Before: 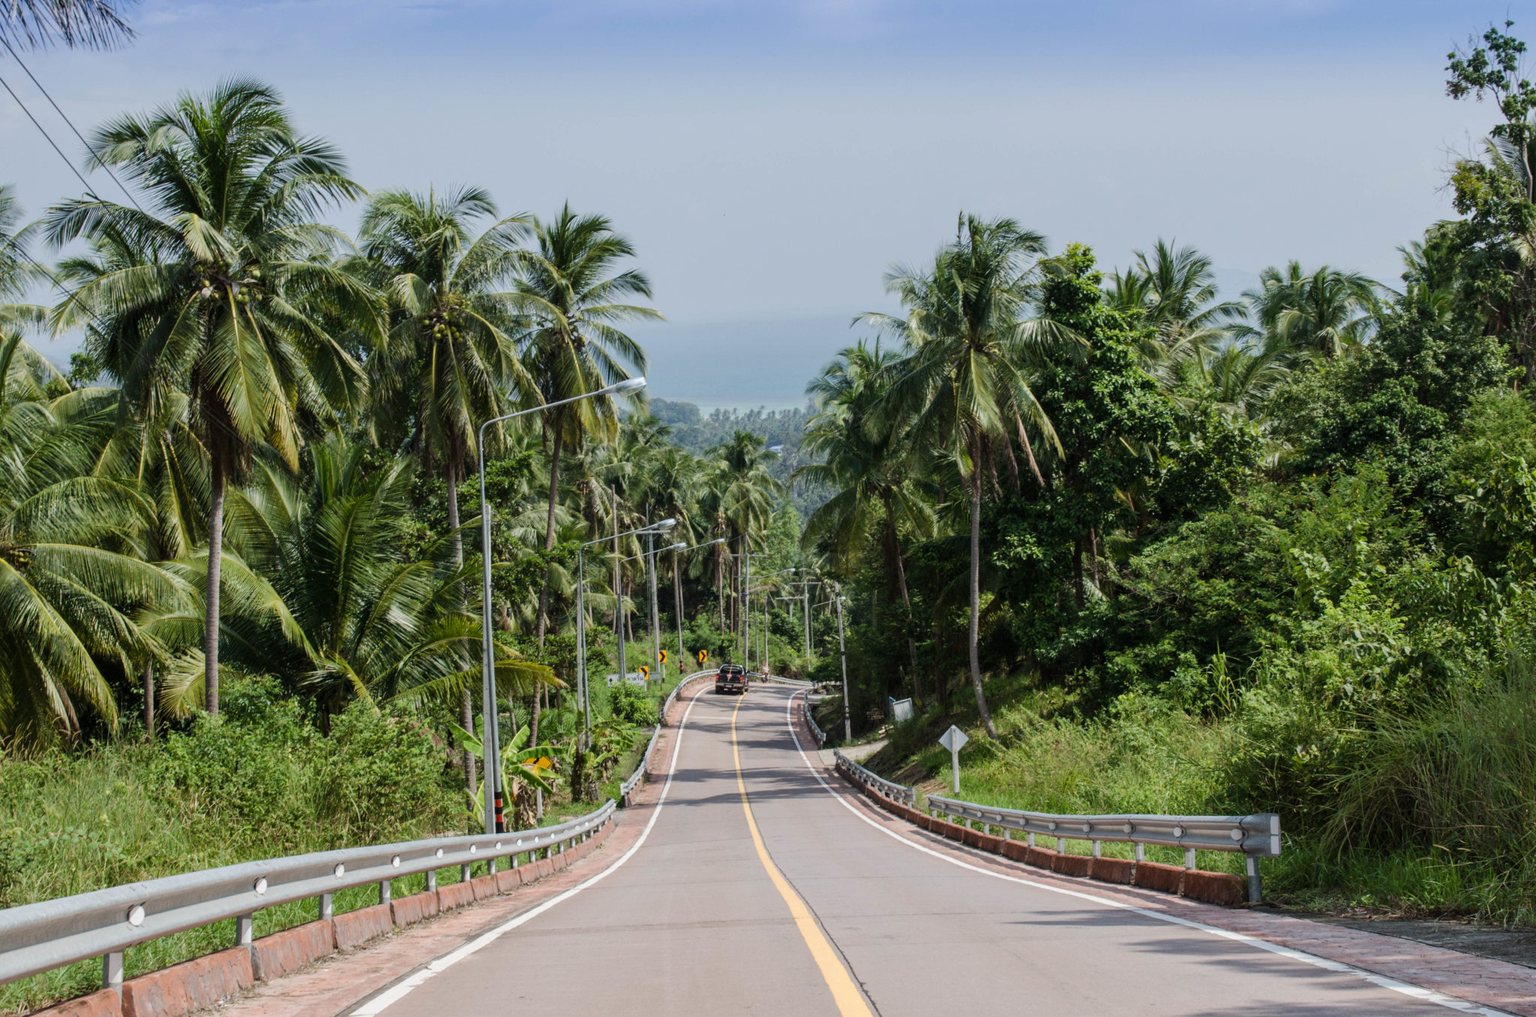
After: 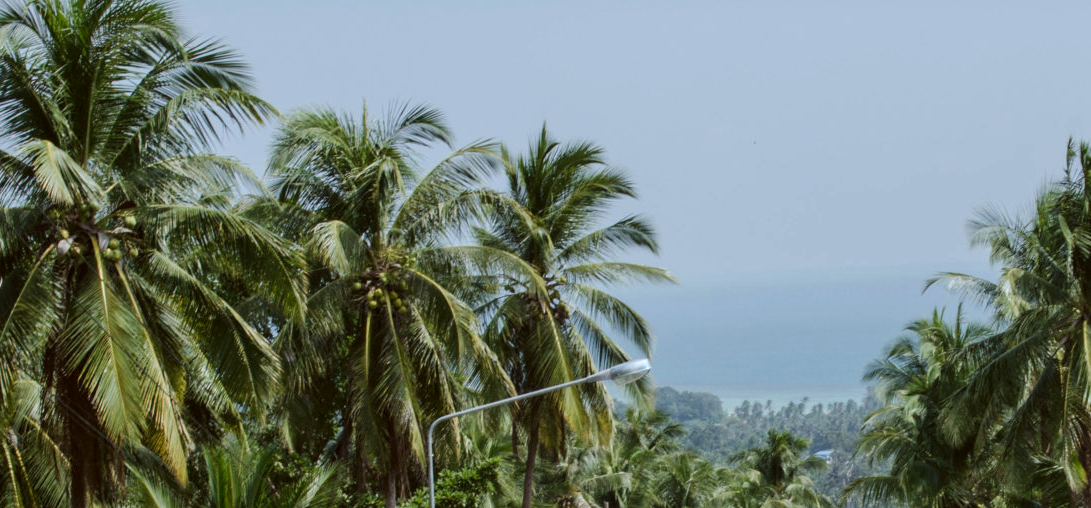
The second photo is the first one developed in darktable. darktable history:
crop: left 10.342%, top 10.64%, right 36.347%, bottom 51.884%
color correction: highlights a* -3.06, highlights b* -6.39, shadows a* 3.26, shadows b* 5.45
